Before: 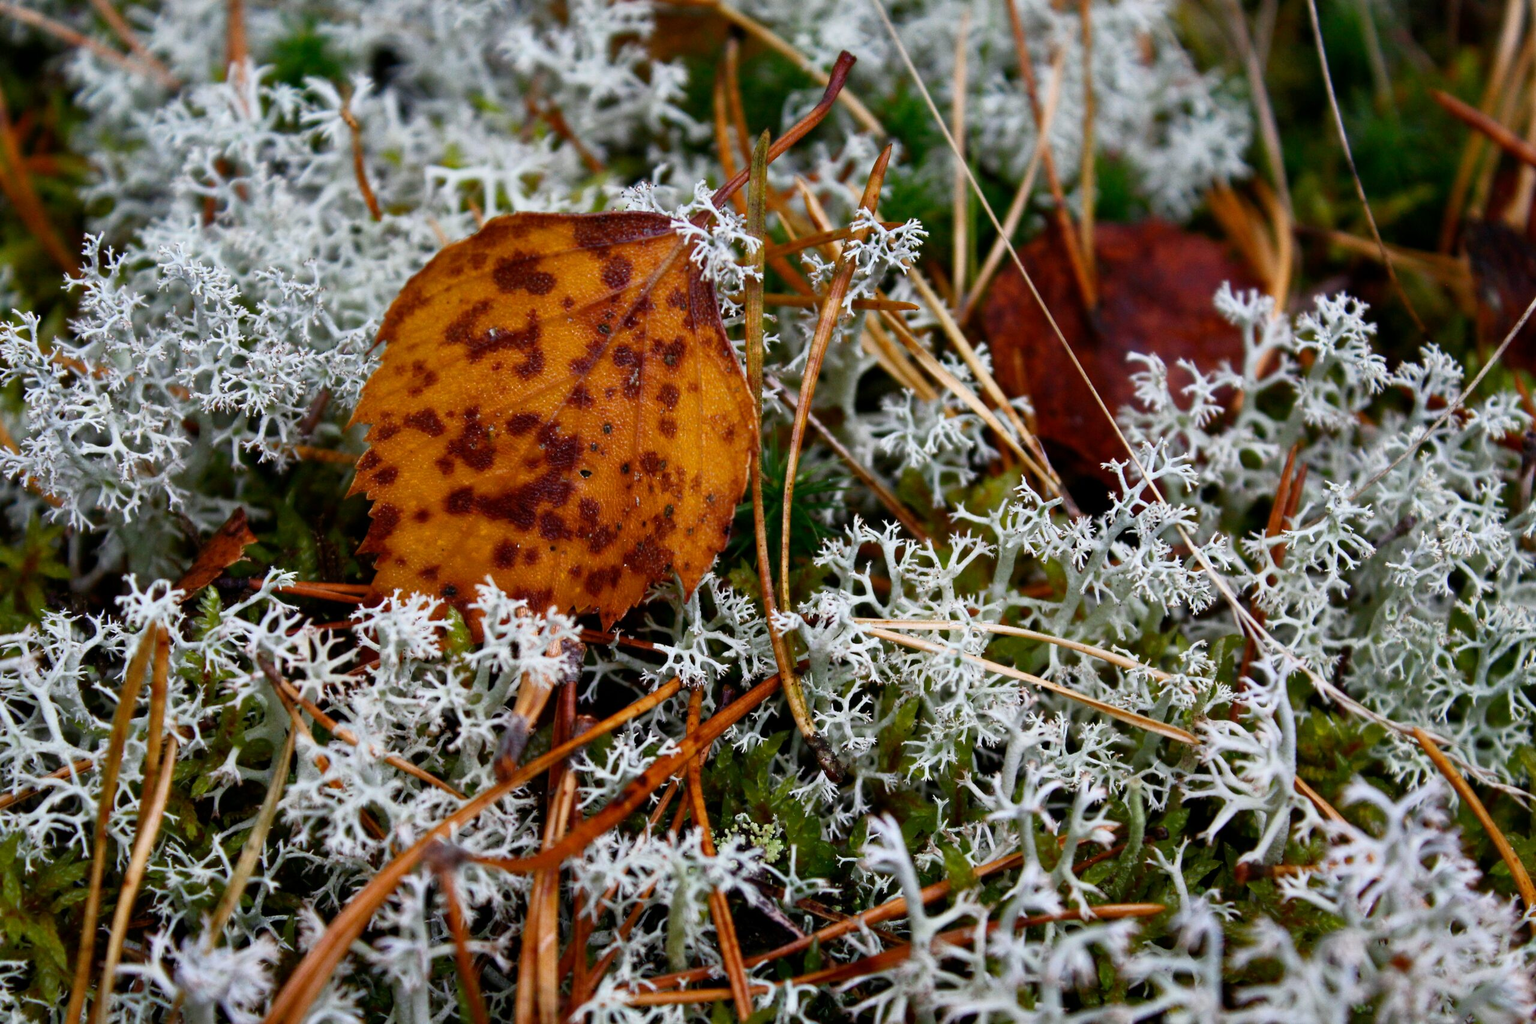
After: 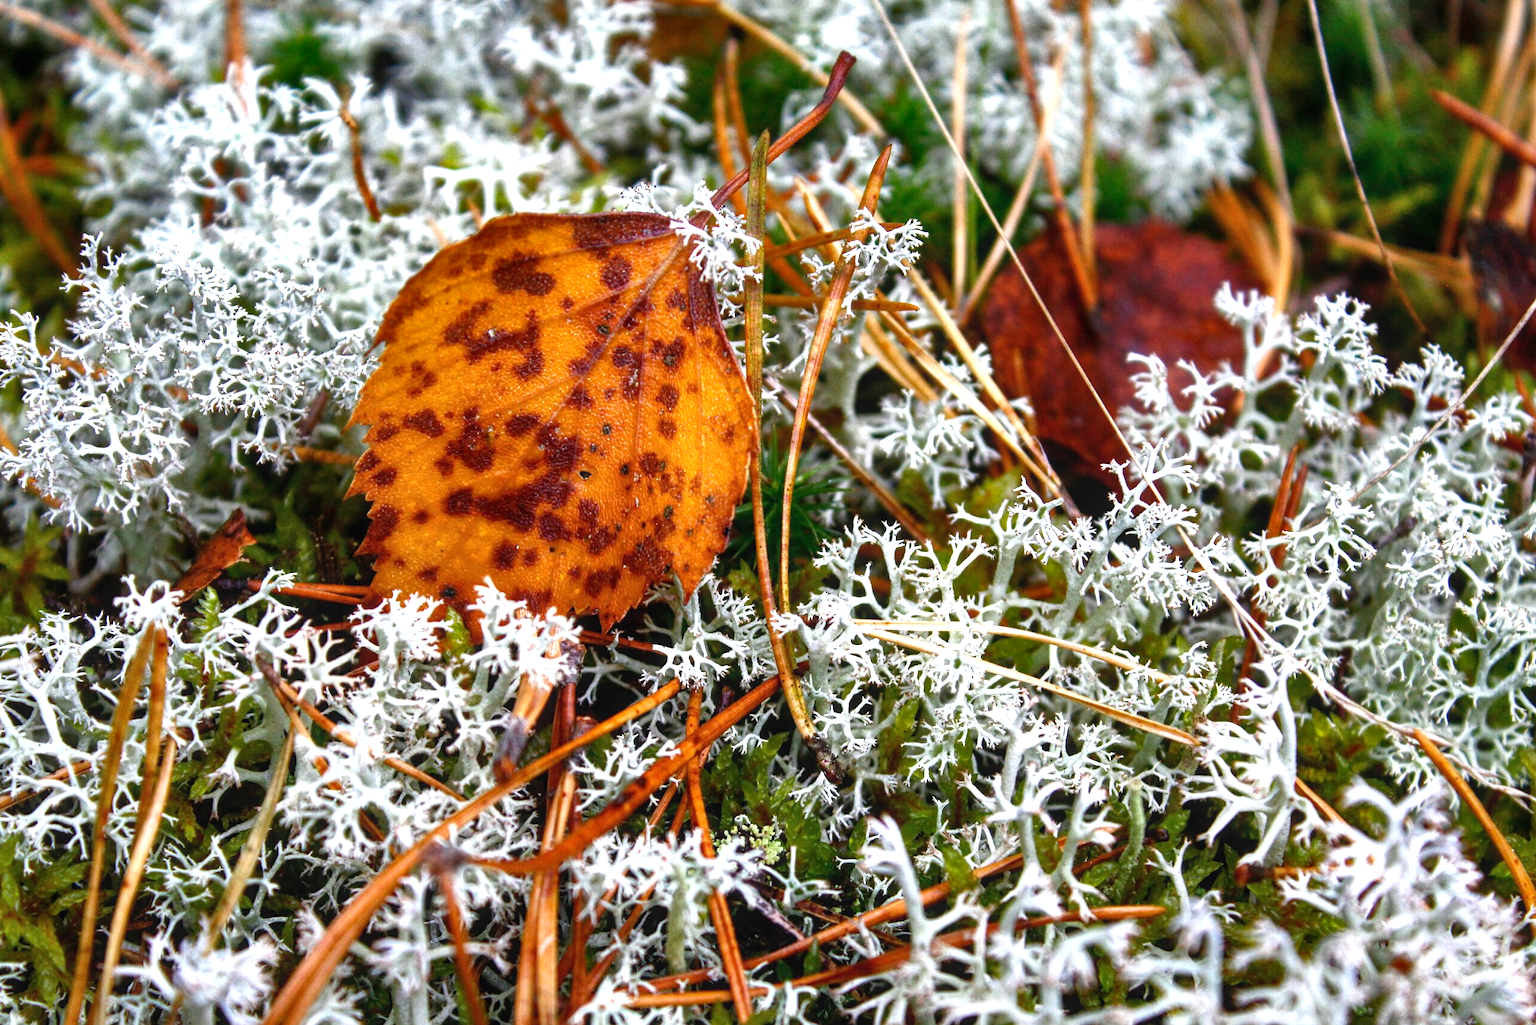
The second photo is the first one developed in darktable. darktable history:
crop and rotate: left 0.126%
local contrast: on, module defaults
exposure: black level correction 0, exposure 1 EV, compensate exposure bias true, compensate highlight preservation false
contrast equalizer: y [[0.5, 0.488, 0.462, 0.461, 0.491, 0.5], [0.5 ×6], [0.5 ×6], [0 ×6], [0 ×6]]
shadows and highlights: soften with gaussian
